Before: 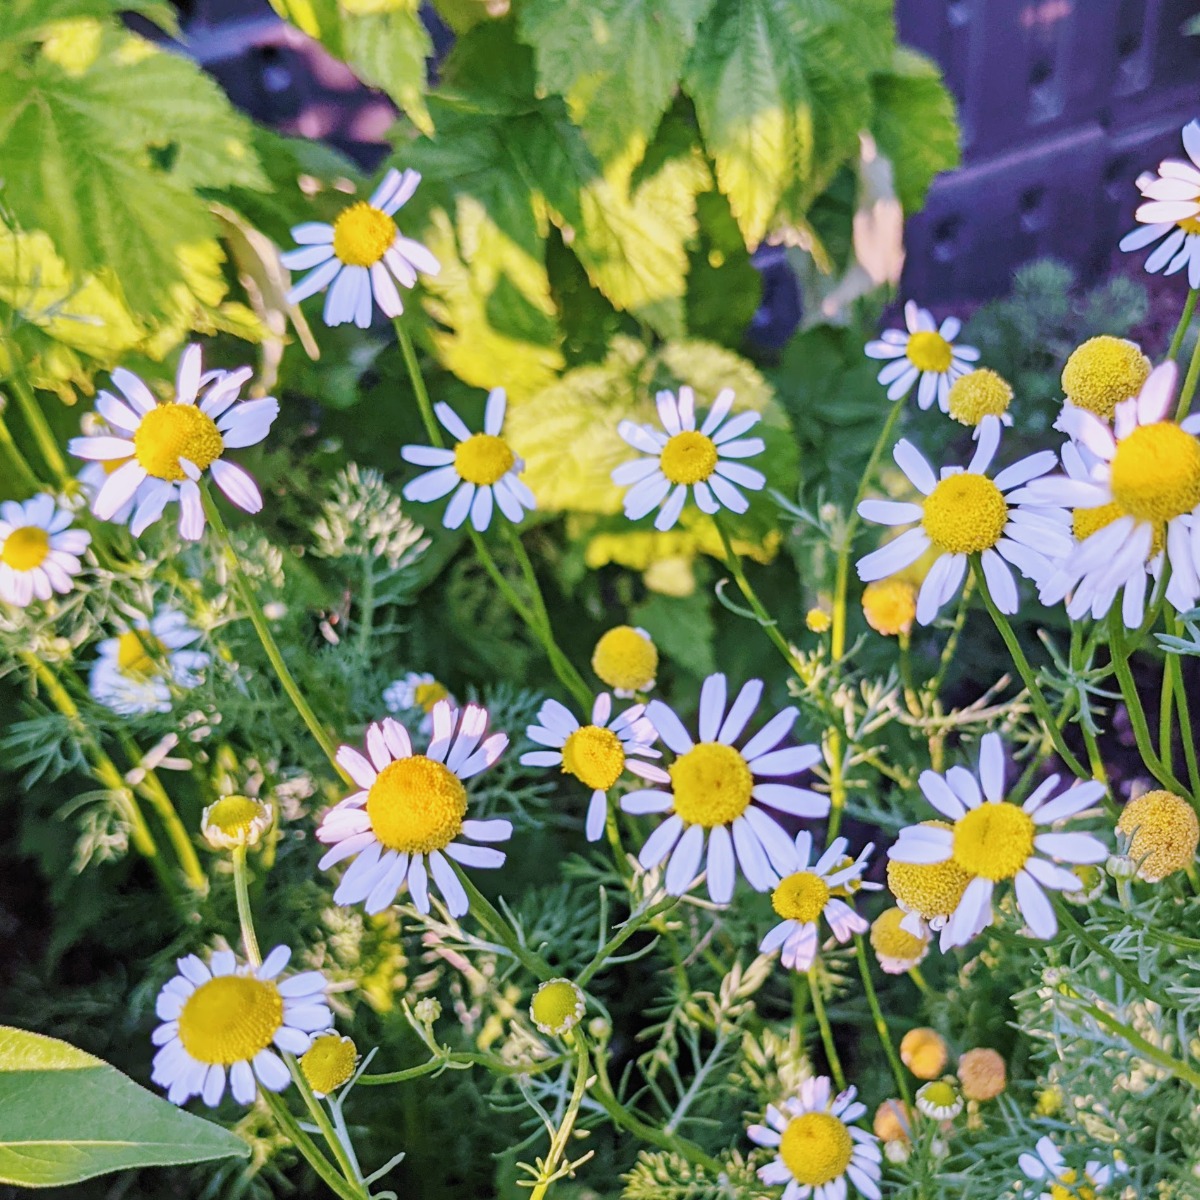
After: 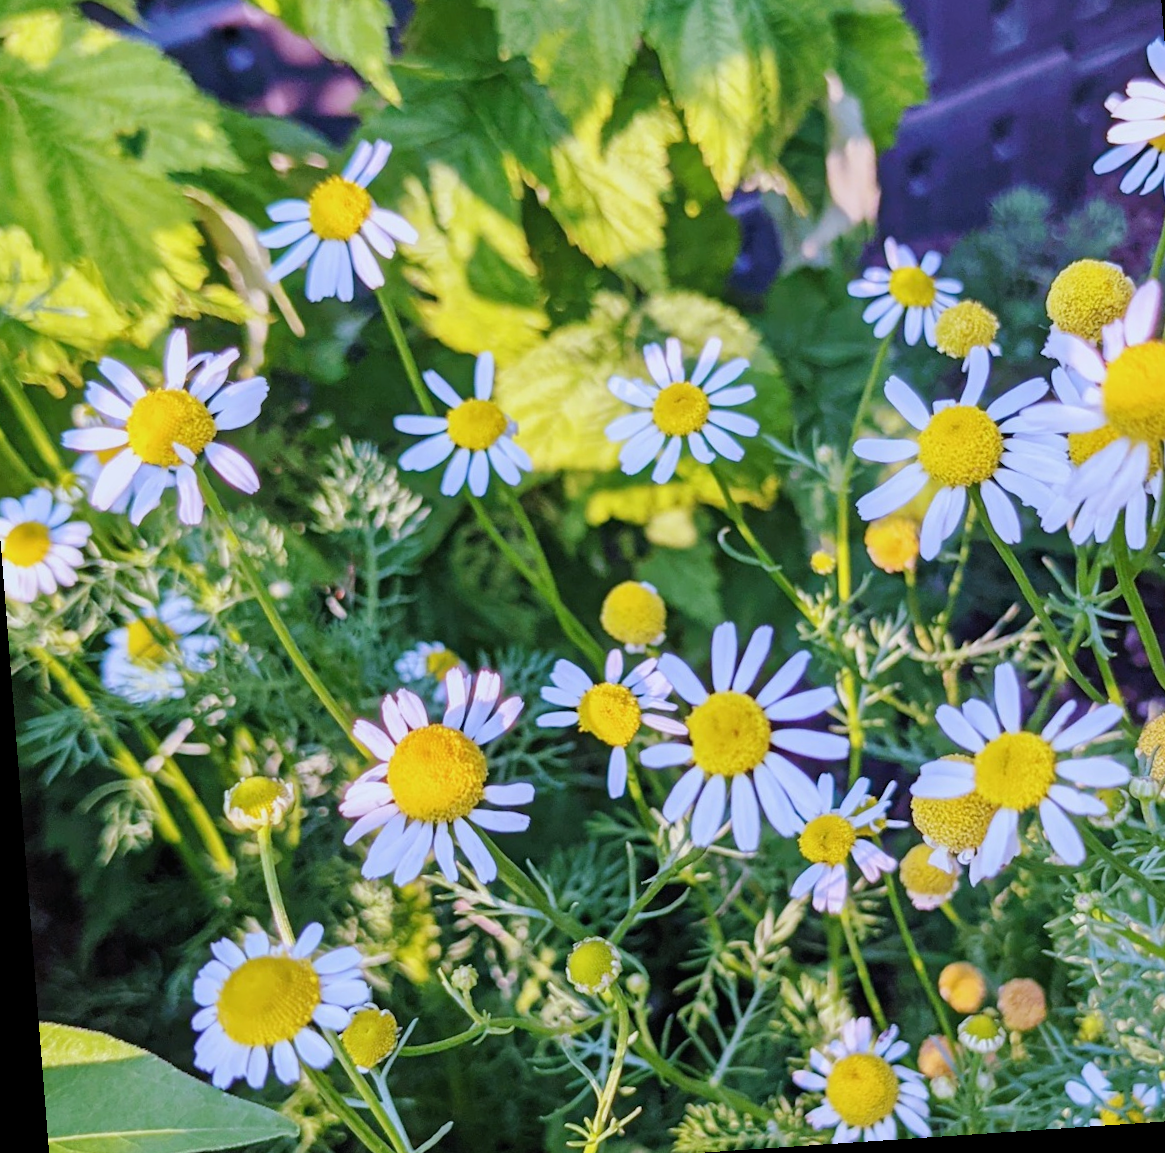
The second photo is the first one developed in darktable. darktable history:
color calibration: output R [1.003, 0.027, -0.041, 0], output G [-0.018, 1.043, -0.038, 0], output B [0.071, -0.086, 1.017, 0], illuminant as shot in camera, x 0.359, y 0.362, temperature 4570.54 K
crop: left 3.305%, top 6.436%, right 6.389%, bottom 3.258%
rotate and perspective: rotation -4.2°, shear 0.006, automatic cropping off
